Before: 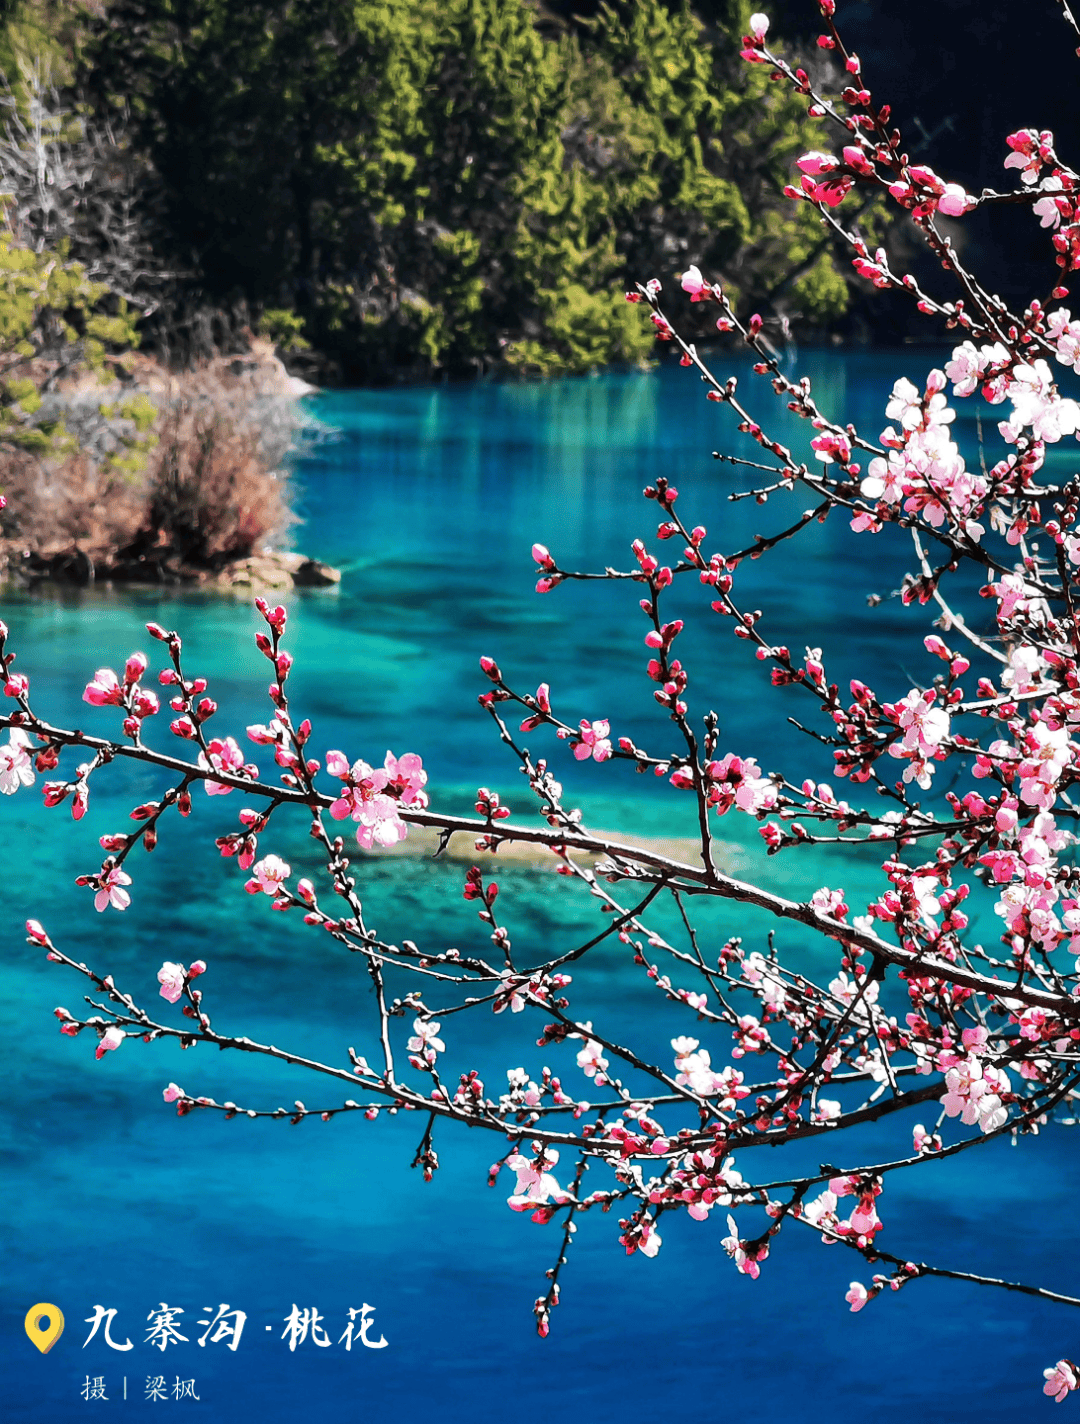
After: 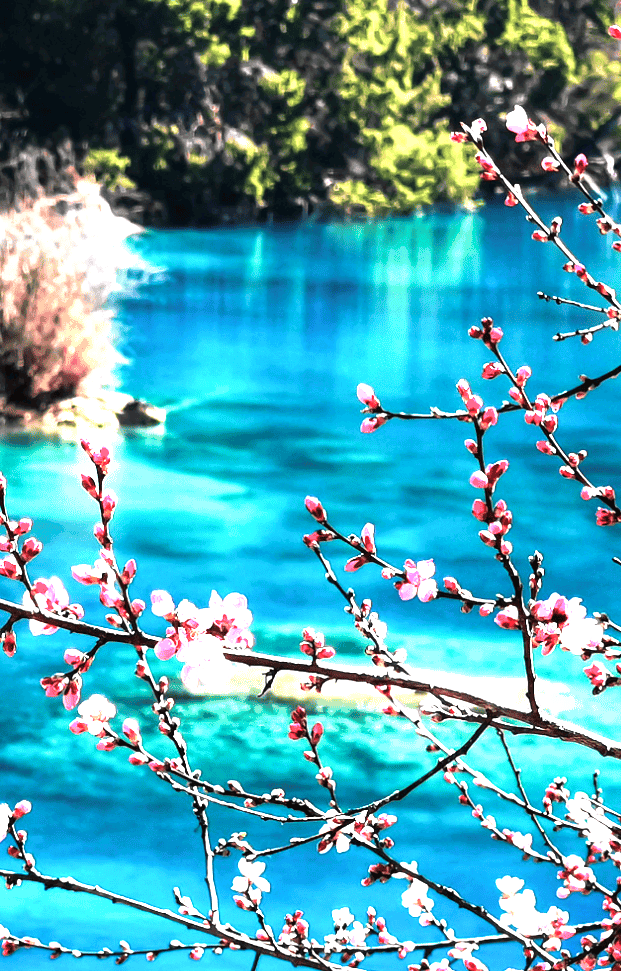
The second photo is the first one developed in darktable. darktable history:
crop: left 16.214%, top 11.25%, right 26.228%, bottom 20.553%
exposure: black level correction 0, exposure 1 EV, compensate exposure bias true, compensate highlight preservation false
velvia: on, module defaults
tone equalizer: -8 EV -0.778 EV, -7 EV -0.688 EV, -6 EV -0.579 EV, -5 EV -0.392 EV, -3 EV 0.388 EV, -2 EV 0.6 EV, -1 EV 0.682 EV, +0 EV 0.74 EV
